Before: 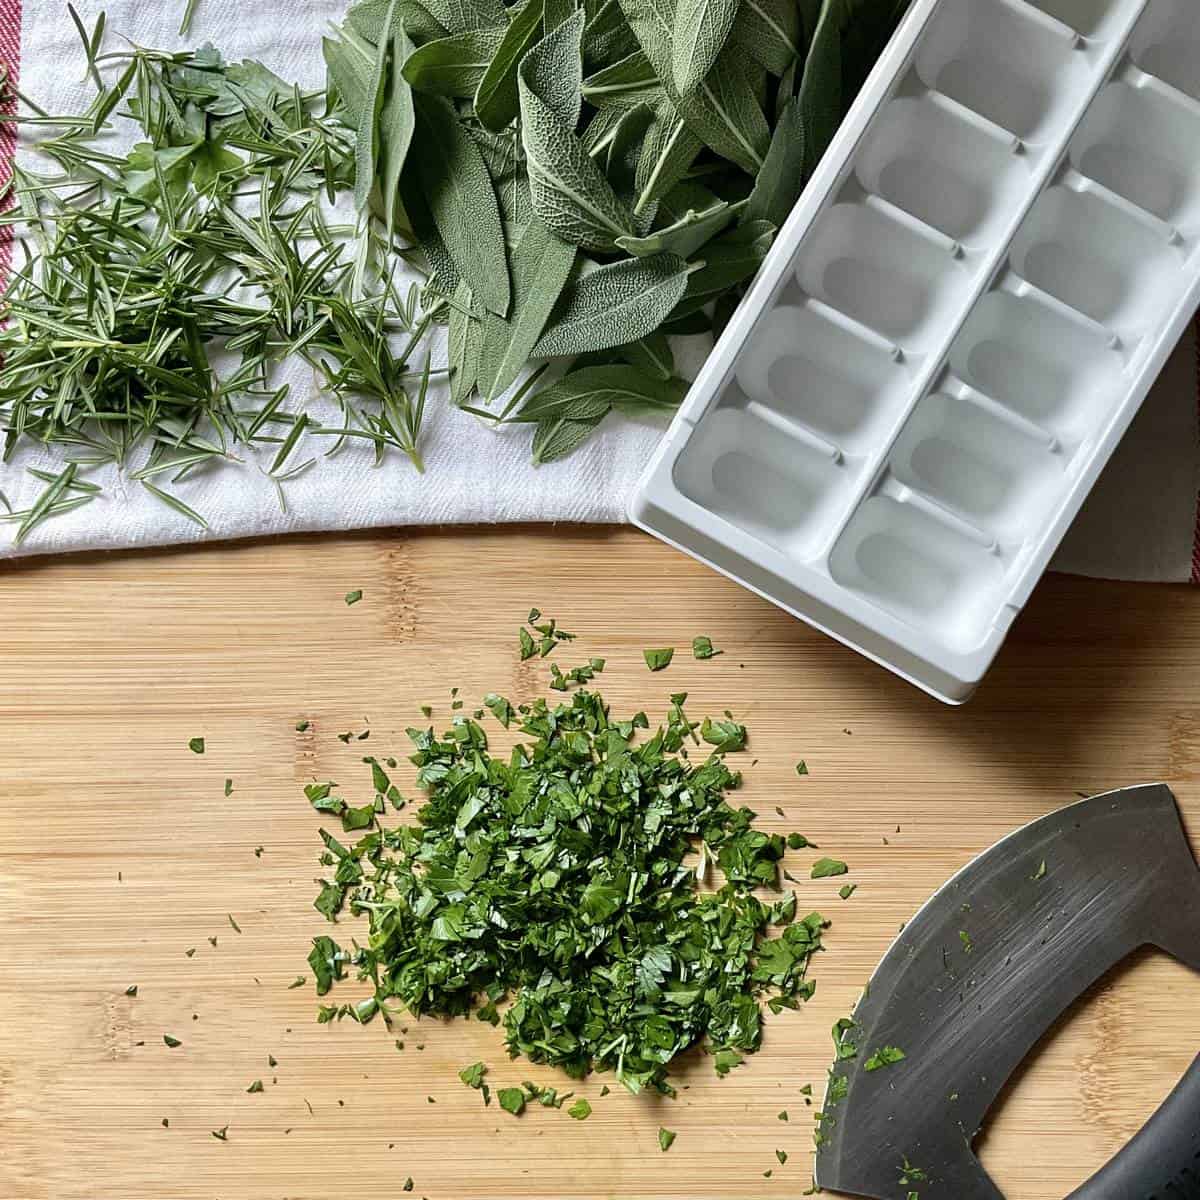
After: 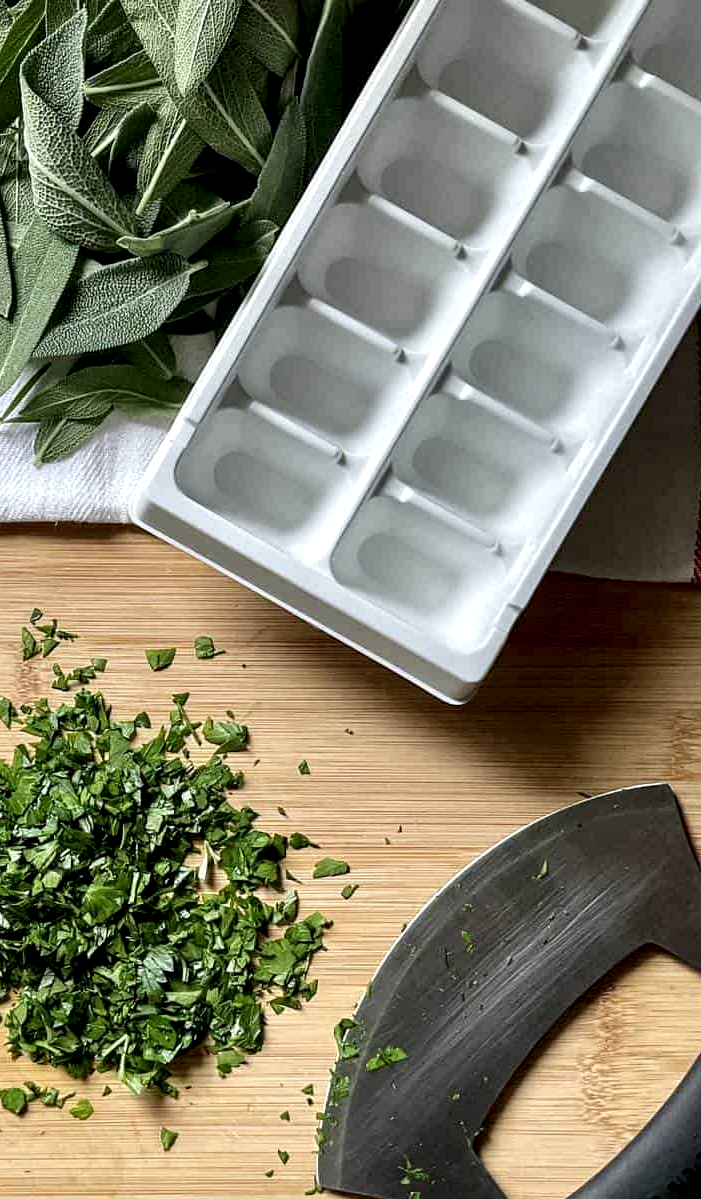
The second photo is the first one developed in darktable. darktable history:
local contrast: detail 135%, midtone range 0.745
exposure: black level correction 0.001, exposure 0.015 EV, compensate highlight preservation false
crop: left 41.513%
